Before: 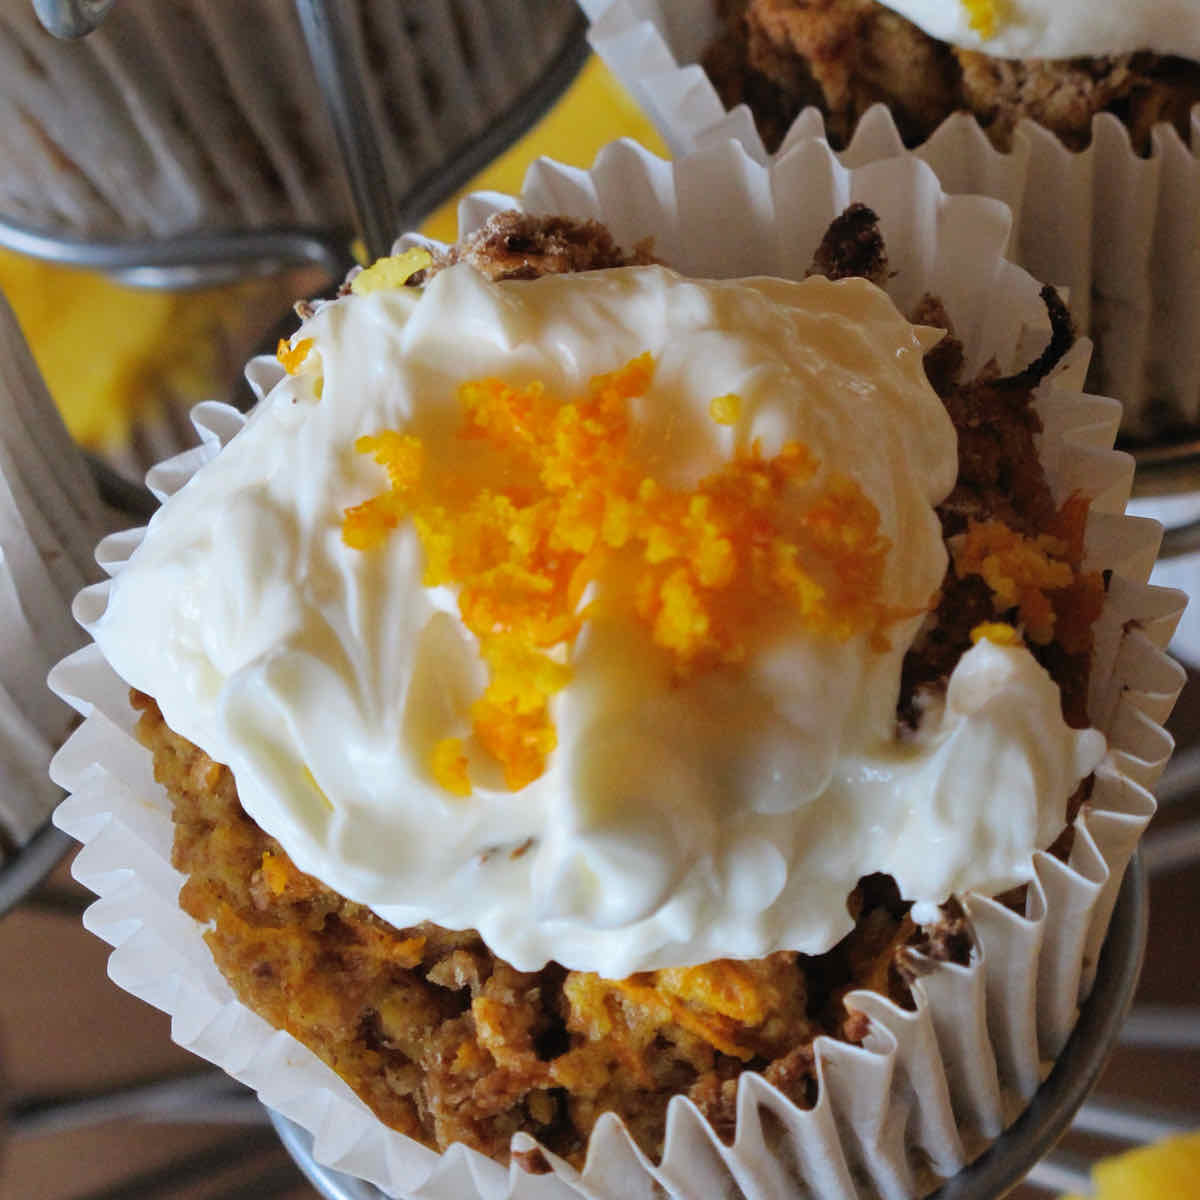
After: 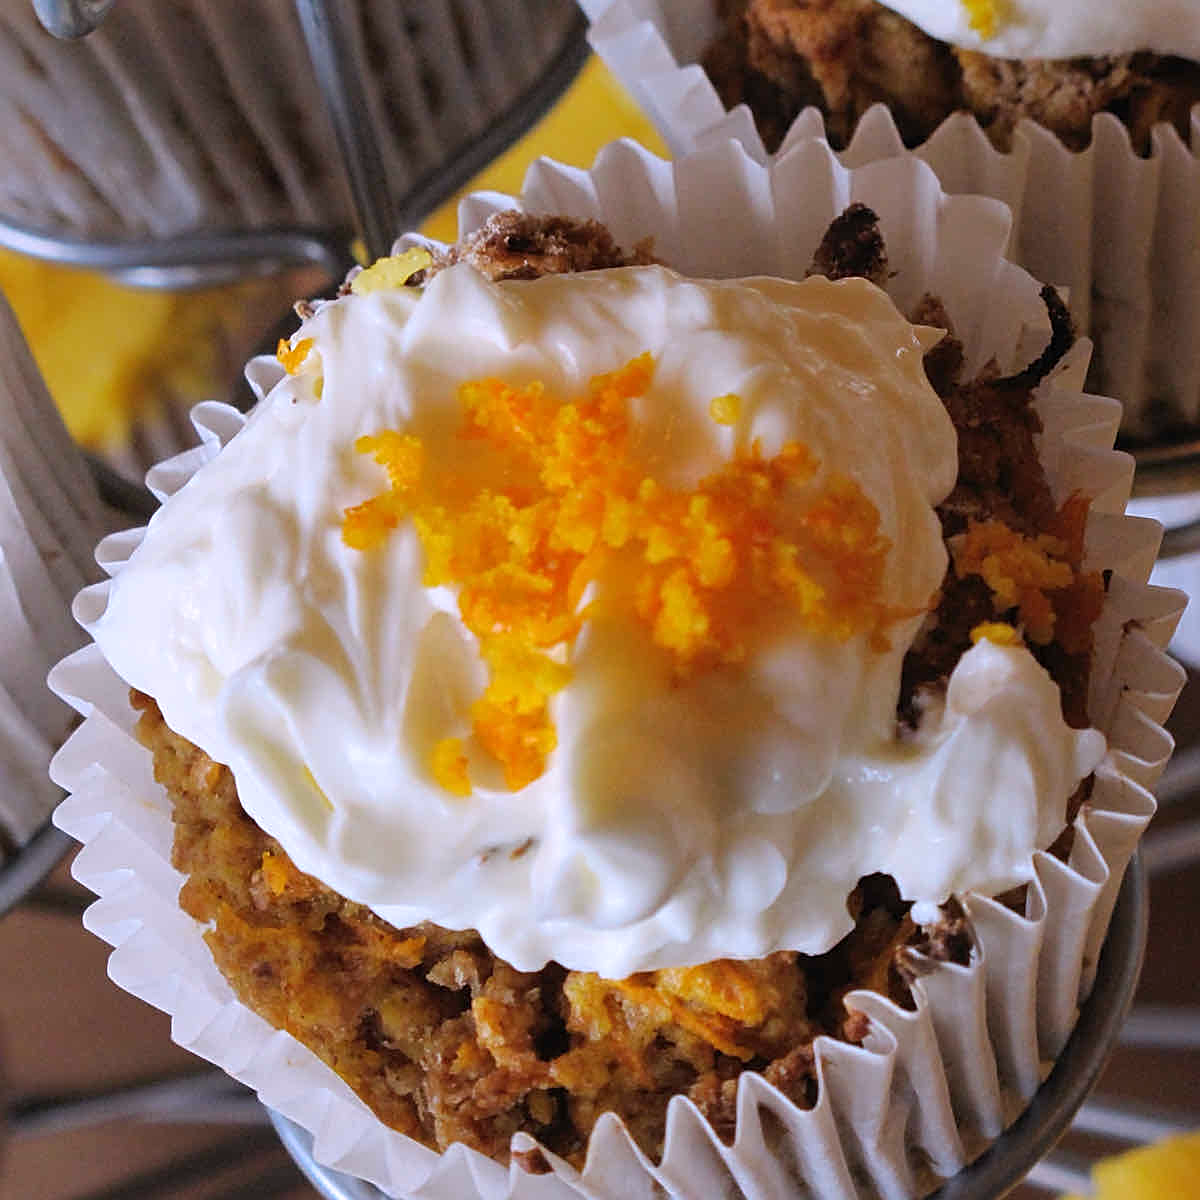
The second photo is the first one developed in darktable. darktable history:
sharpen: on, module defaults
white balance: red 1.05, blue 1.072
